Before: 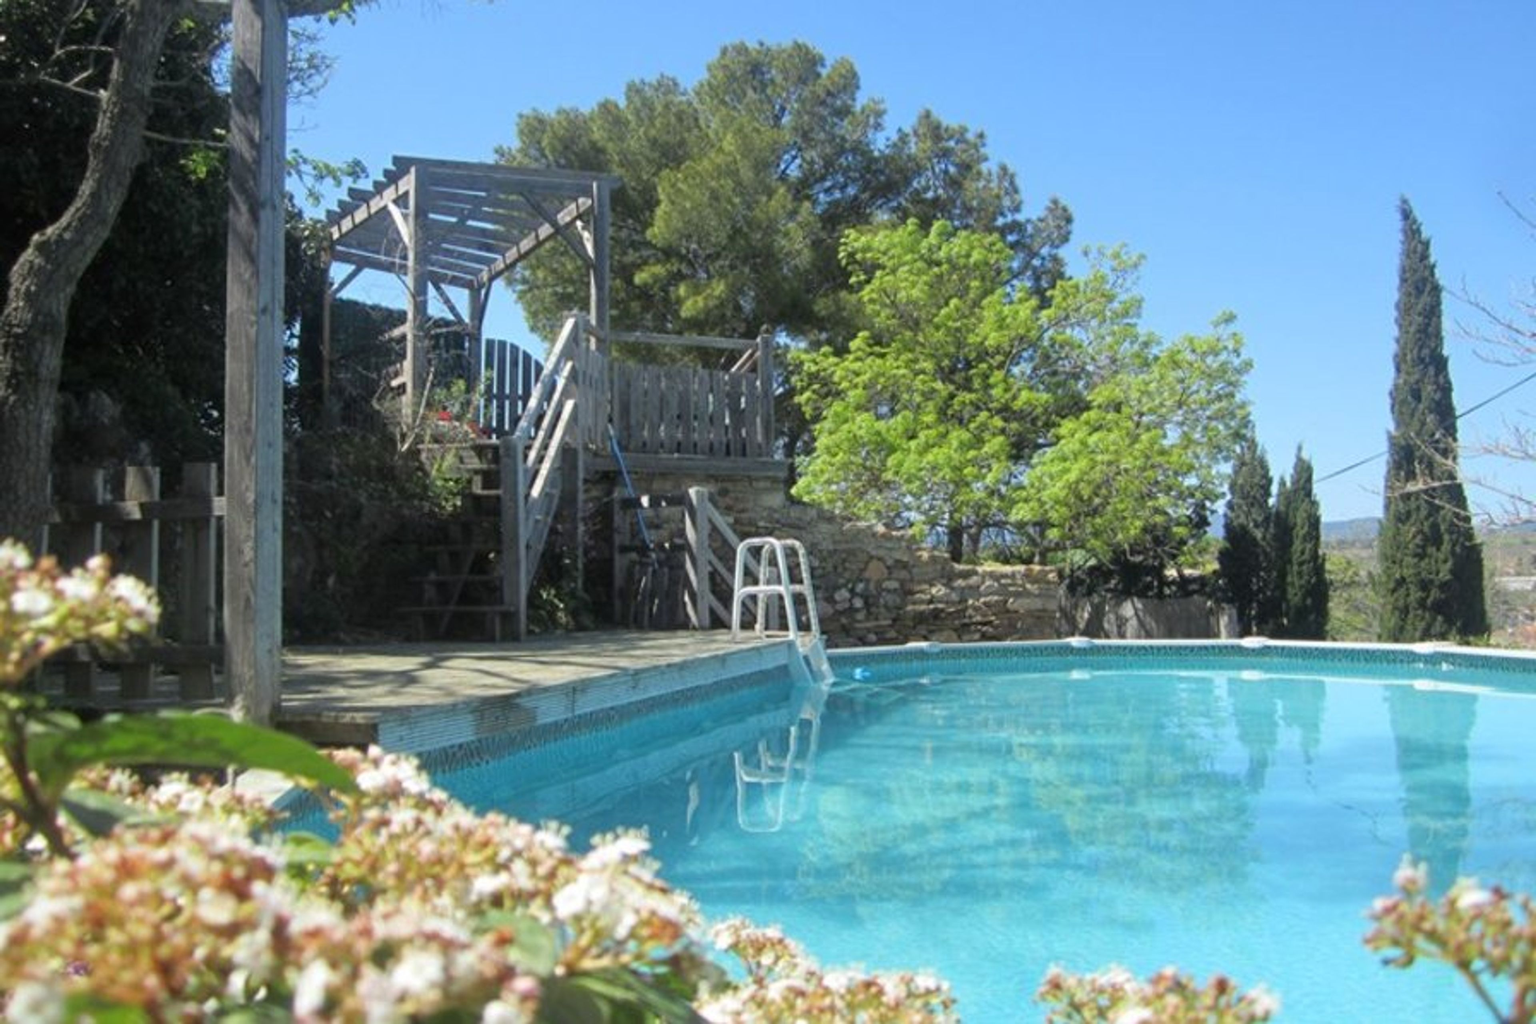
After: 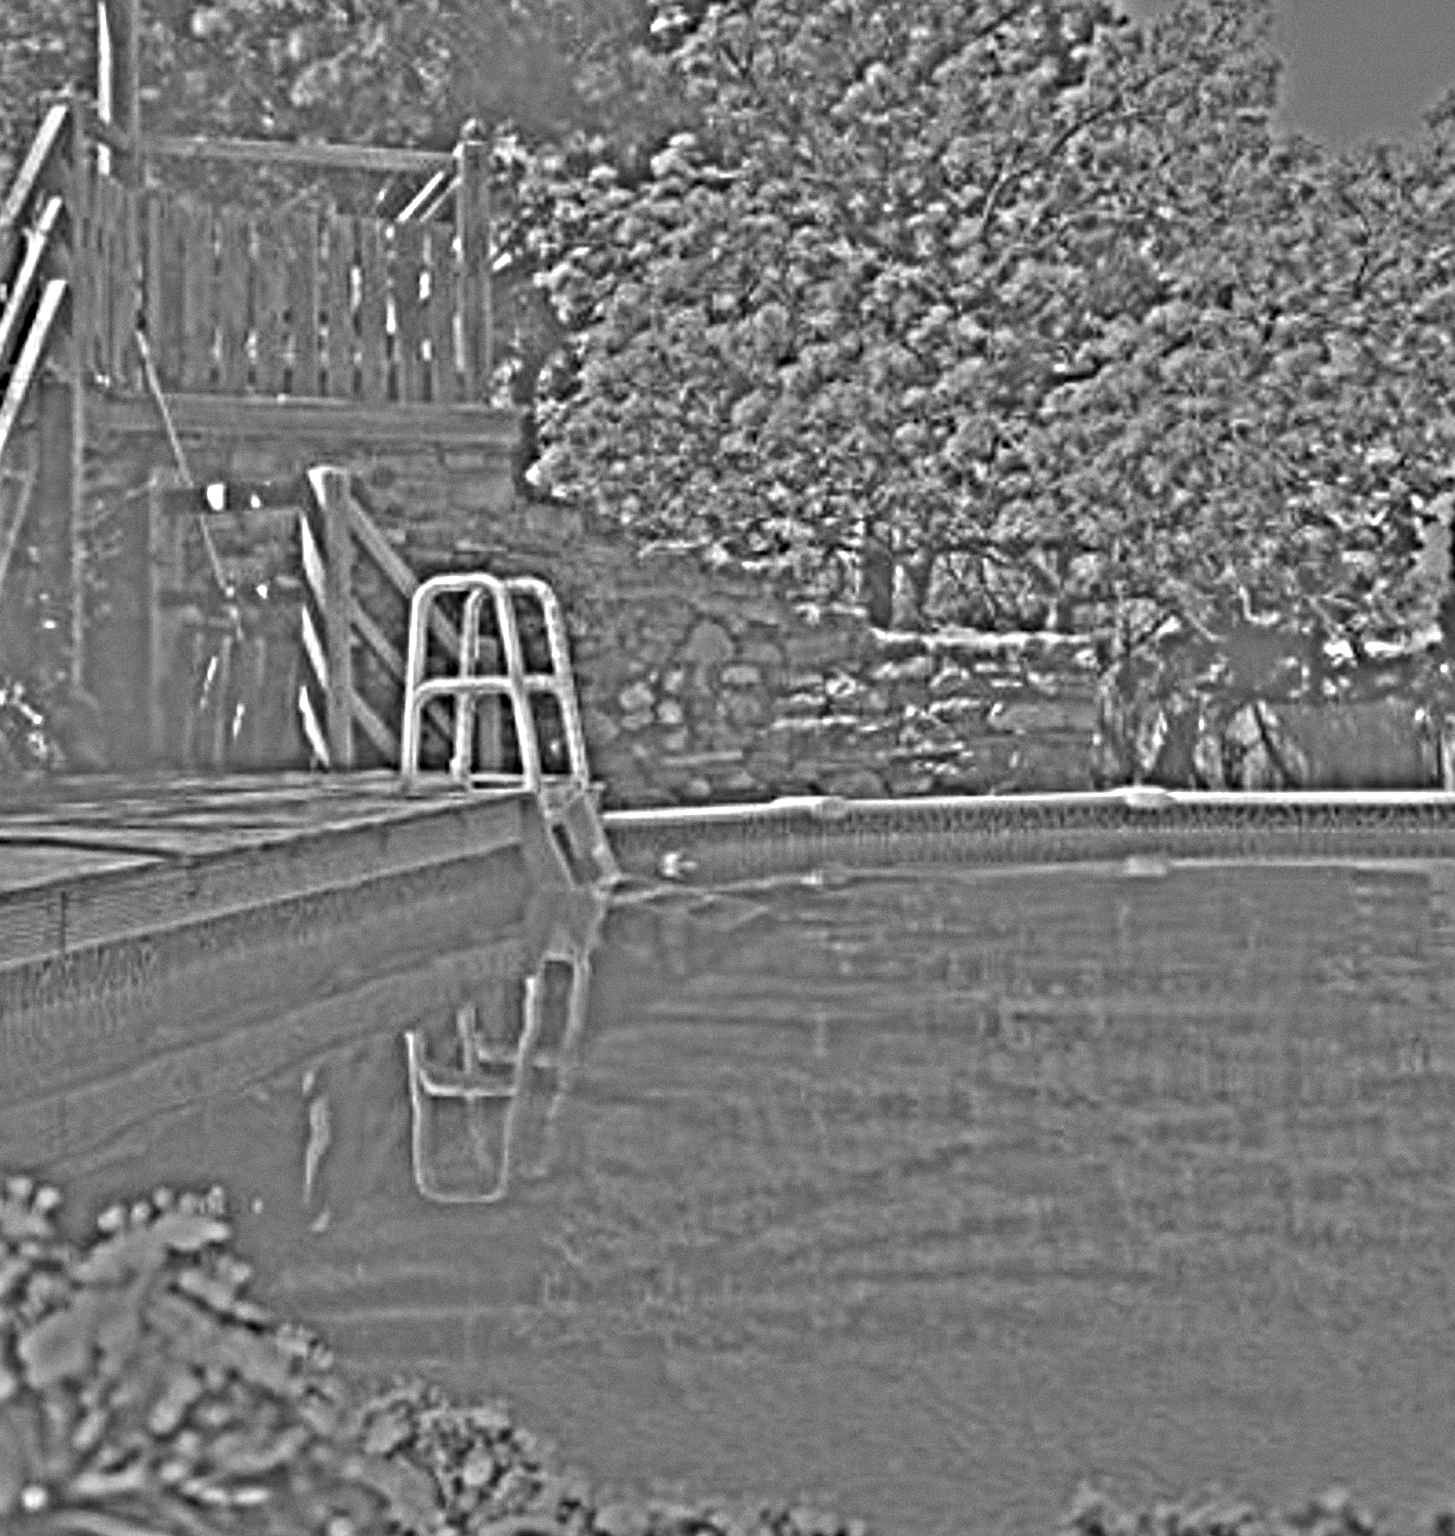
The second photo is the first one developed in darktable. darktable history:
crop: left 35.432%, top 26.233%, right 20.145%, bottom 3.432%
sharpen: on, module defaults
white balance: red 1.009, blue 0.985
grain: coarseness 0.47 ISO
color zones: curves: ch1 [(0, 0.469) (0.072, 0.457) (0.243, 0.494) (0.429, 0.5) (0.571, 0.5) (0.714, 0.5) (0.857, 0.5) (1, 0.469)]; ch2 [(0, 0.499) (0.143, 0.467) (0.242, 0.436) (0.429, 0.493) (0.571, 0.5) (0.714, 0.5) (0.857, 0.5) (1, 0.499)]
exposure: black level correction -0.014, exposure -0.193 EV, compensate highlight preservation false
highpass: on, module defaults
